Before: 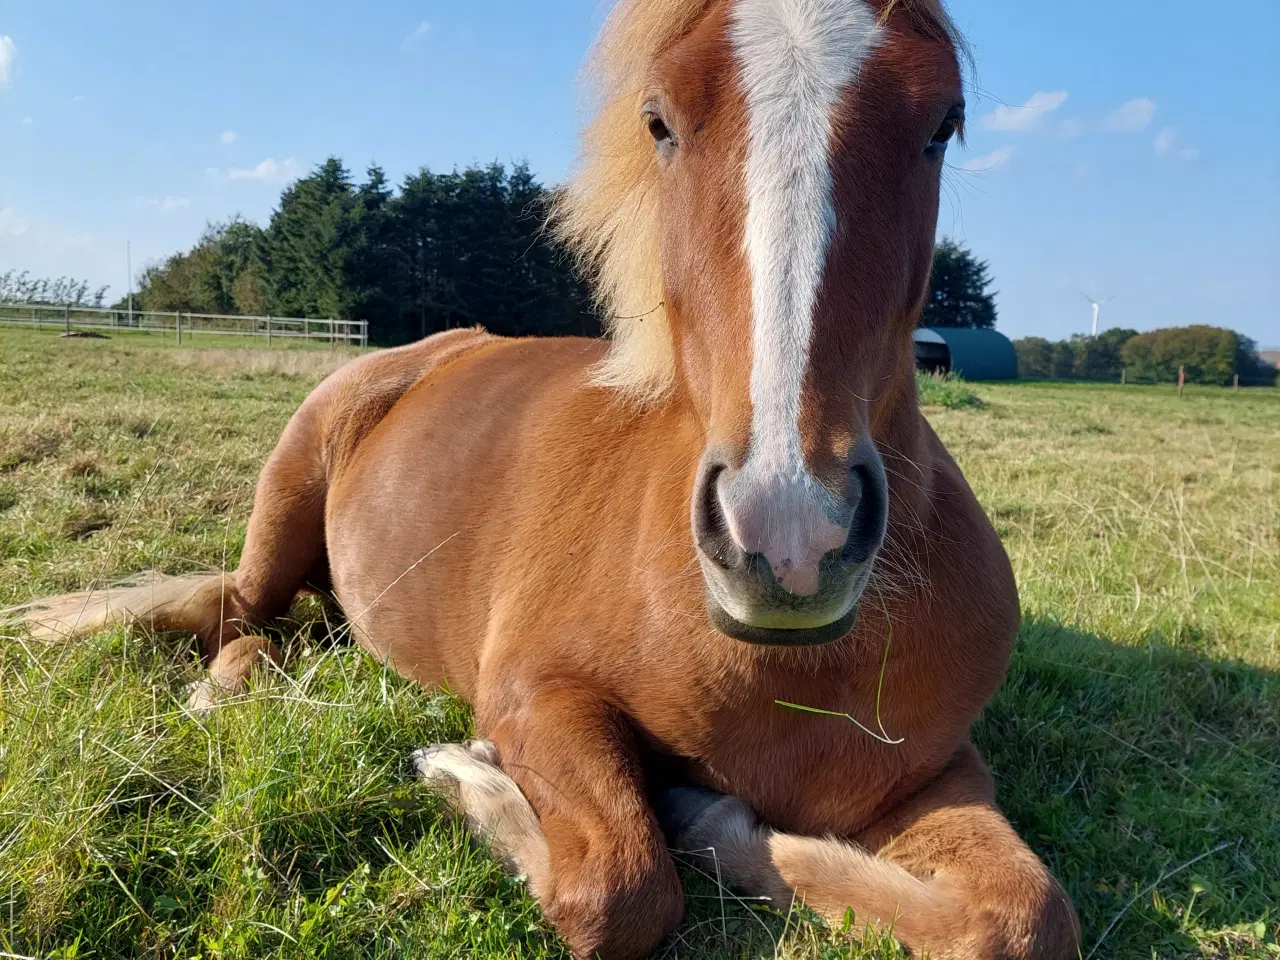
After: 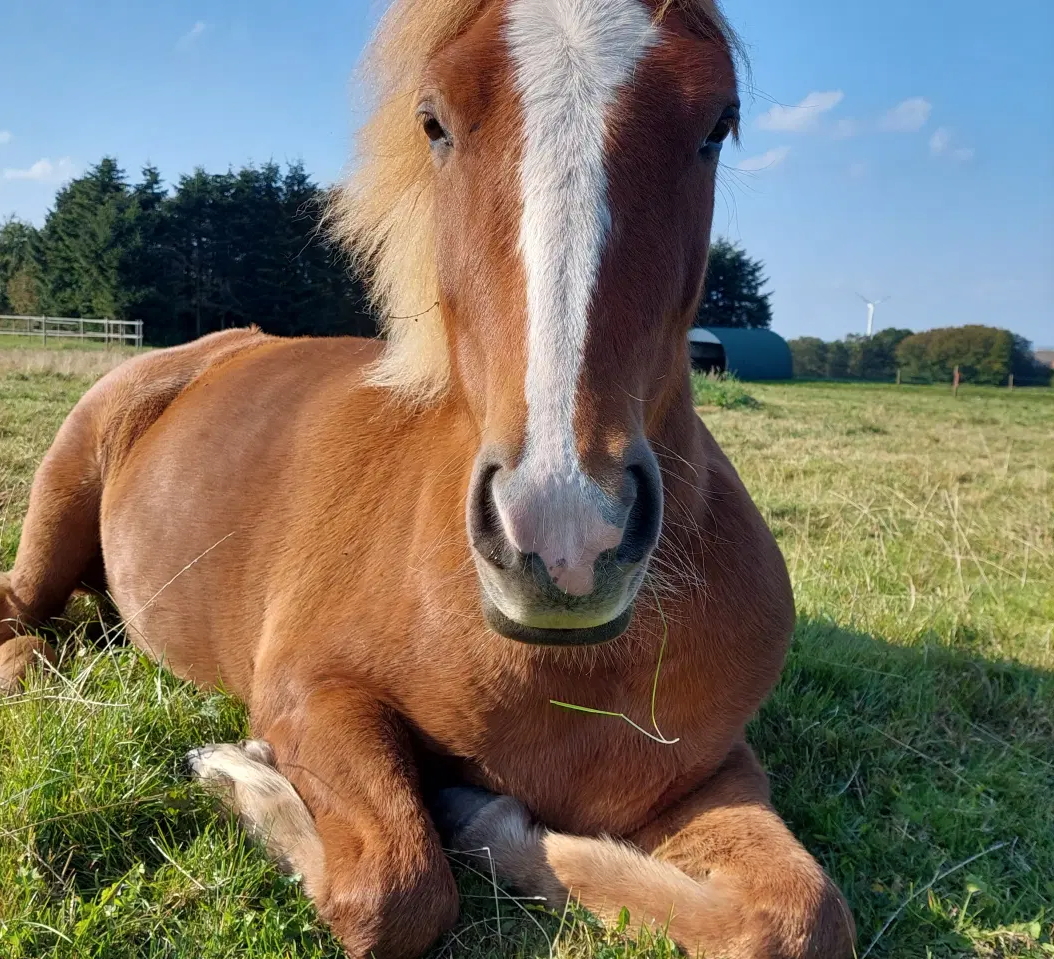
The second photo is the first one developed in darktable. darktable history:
crop: left 17.582%, bottom 0.031%
shadows and highlights: soften with gaussian
